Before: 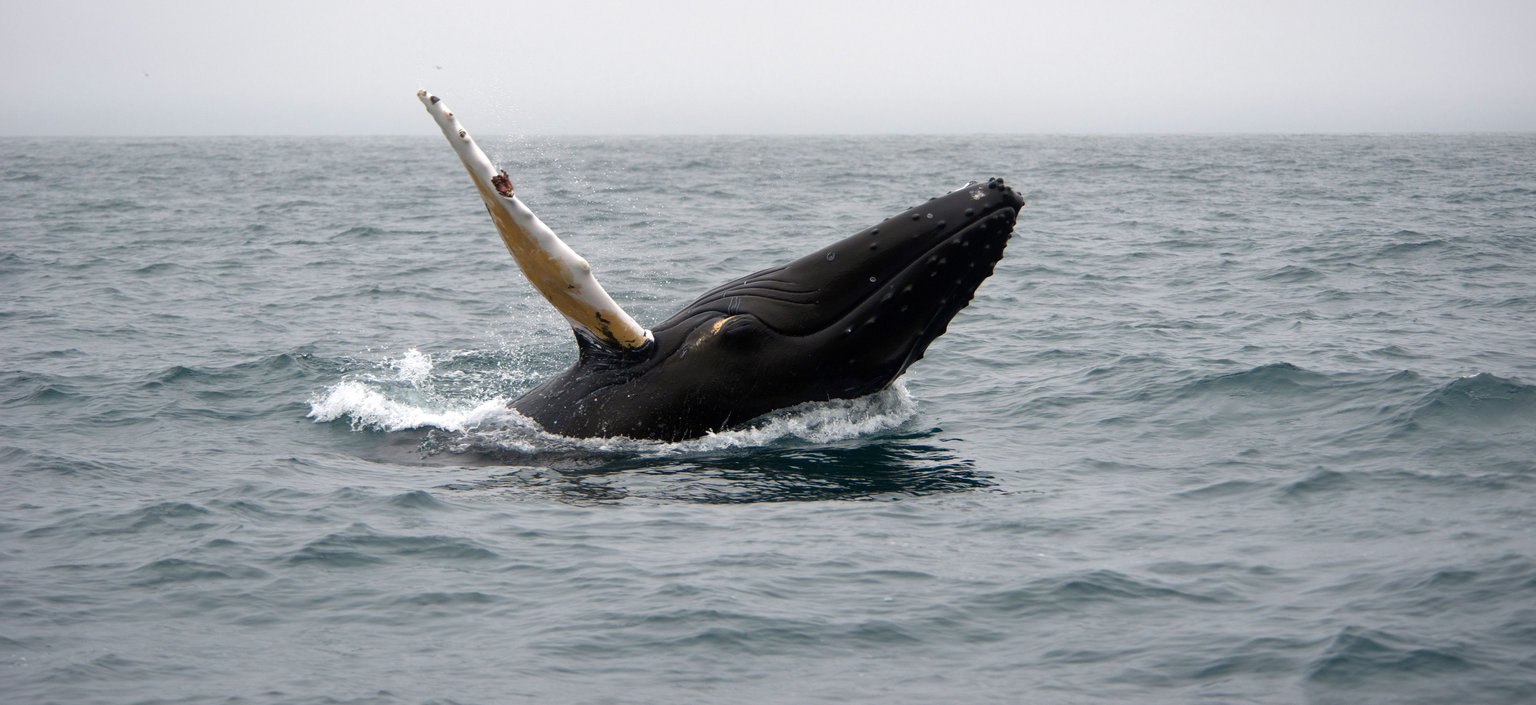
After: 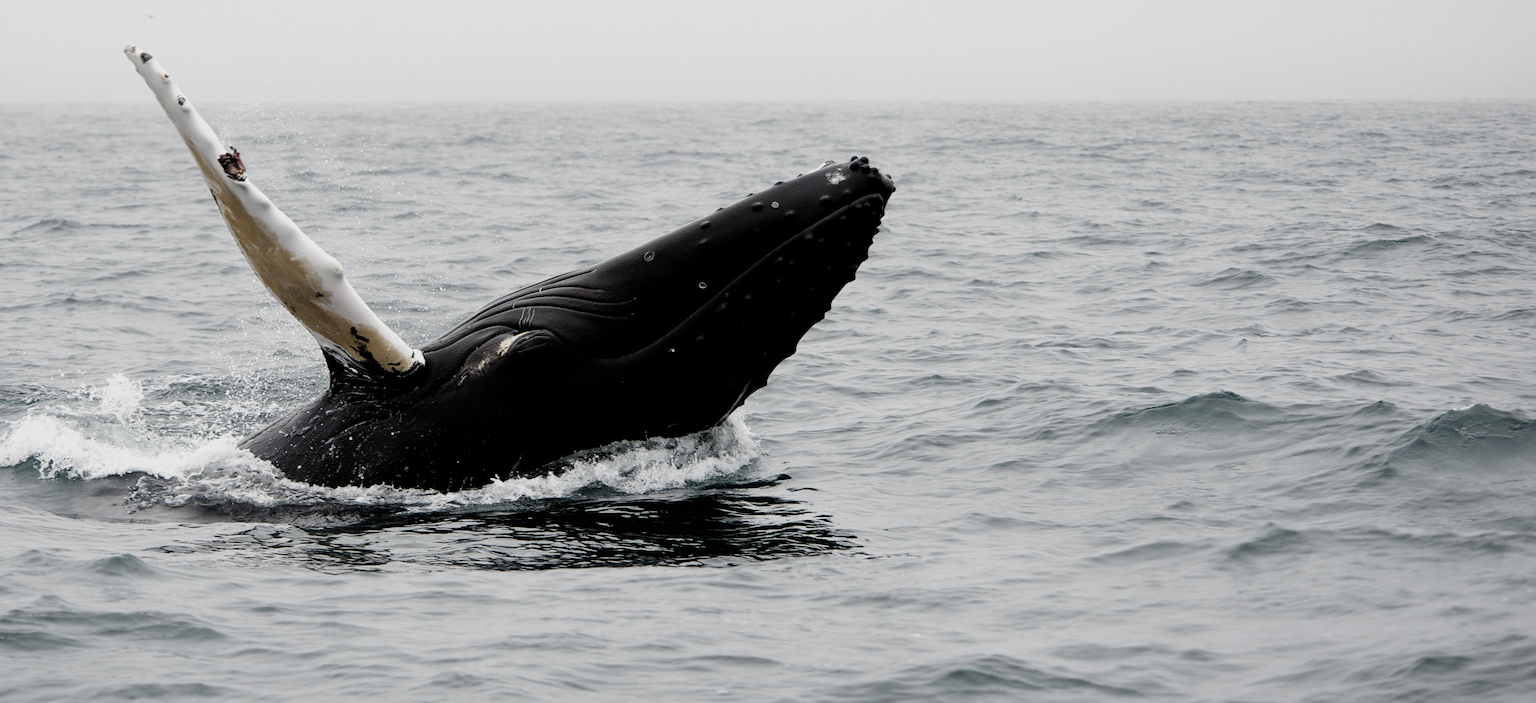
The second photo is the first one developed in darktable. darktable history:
sharpen: amount 0.201
crop and rotate: left 20.838%, top 7.777%, right 0.464%, bottom 13.623%
tone equalizer: -8 EV -0.403 EV, -7 EV -0.387 EV, -6 EV -0.331 EV, -5 EV -0.23 EV, -3 EV 0.227 EV, -2 EV 0.345 EV, -1 EV 0.386 EV, +0 EV 0.389 EV
filmic rgb: black relative exposure -5.03 EV, white relative exposure 3.99 EV, hardness 2.88, contrast 1.296, highlights saturation mix -29.32%, preserve chrominance no, color science v5 (2021), contrast in shadows safe, contrast in highlights safe
contrast brightness saturation: saturation -0.053
